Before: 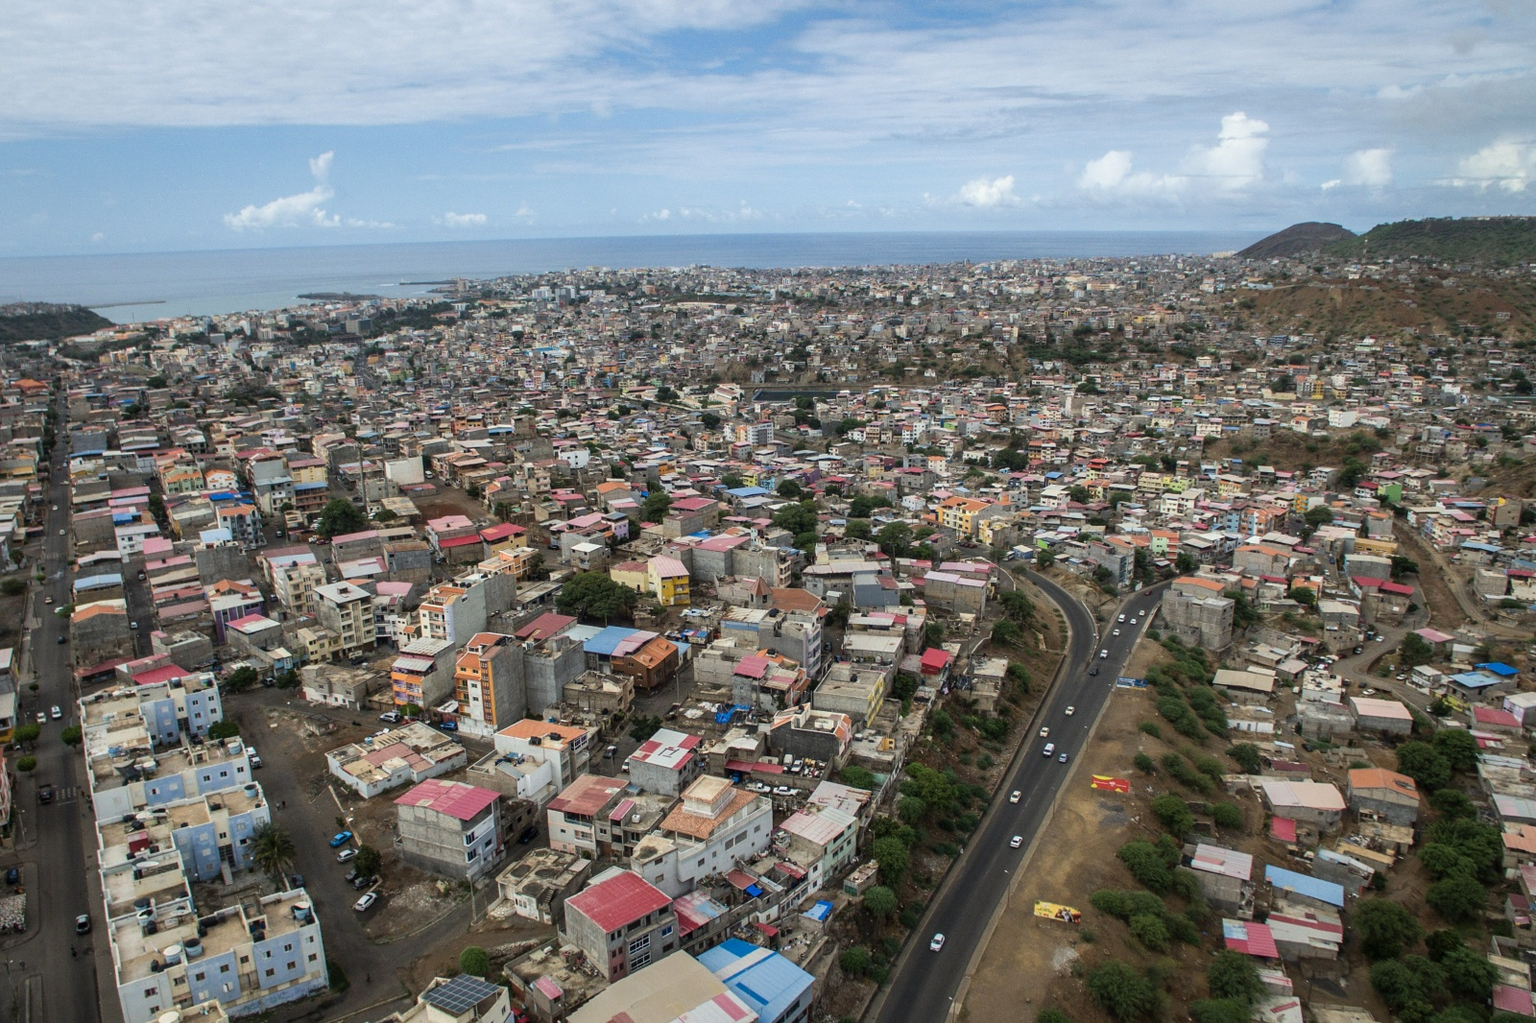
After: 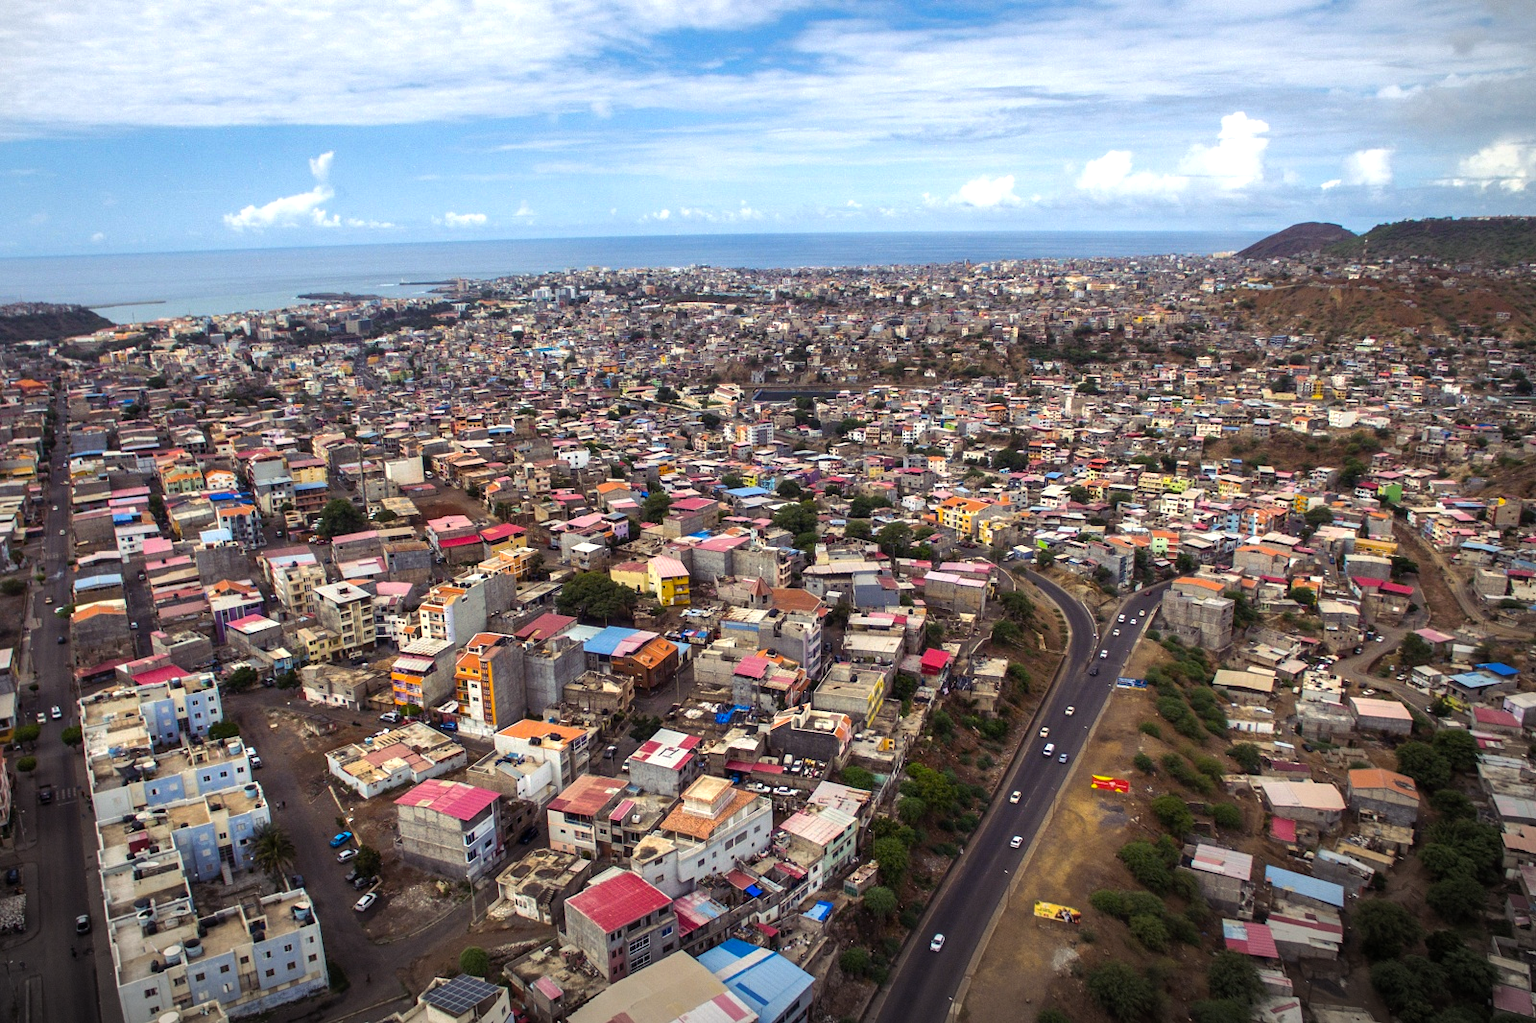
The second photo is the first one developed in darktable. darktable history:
vignetting: fall-off start 99.2%, center (-0.065, -0.309), width/height ratio 1.307
color balance rgb: shadows lift › luminance 0.255%, shadows lift › chroma 6.899%, shadows lift › hue 301.41°, highlights gain › chroma 1.411%, highlights gain › hue 51.45°, linear chroma grading › global chroma 14.521%, perceptual saturation grading › global saturation 19.791%, perceptual brilliance grading › global brilliance -4.397%, perceptual brilliance grading › highlights 24.605%, perceptual brilliance grading › mid-tones 7.291%, perceptual brilliance grading › shadows -5.096%
shadows and highlights: shadows 25.01, white point adjustment -3.18, highlights -29.88
